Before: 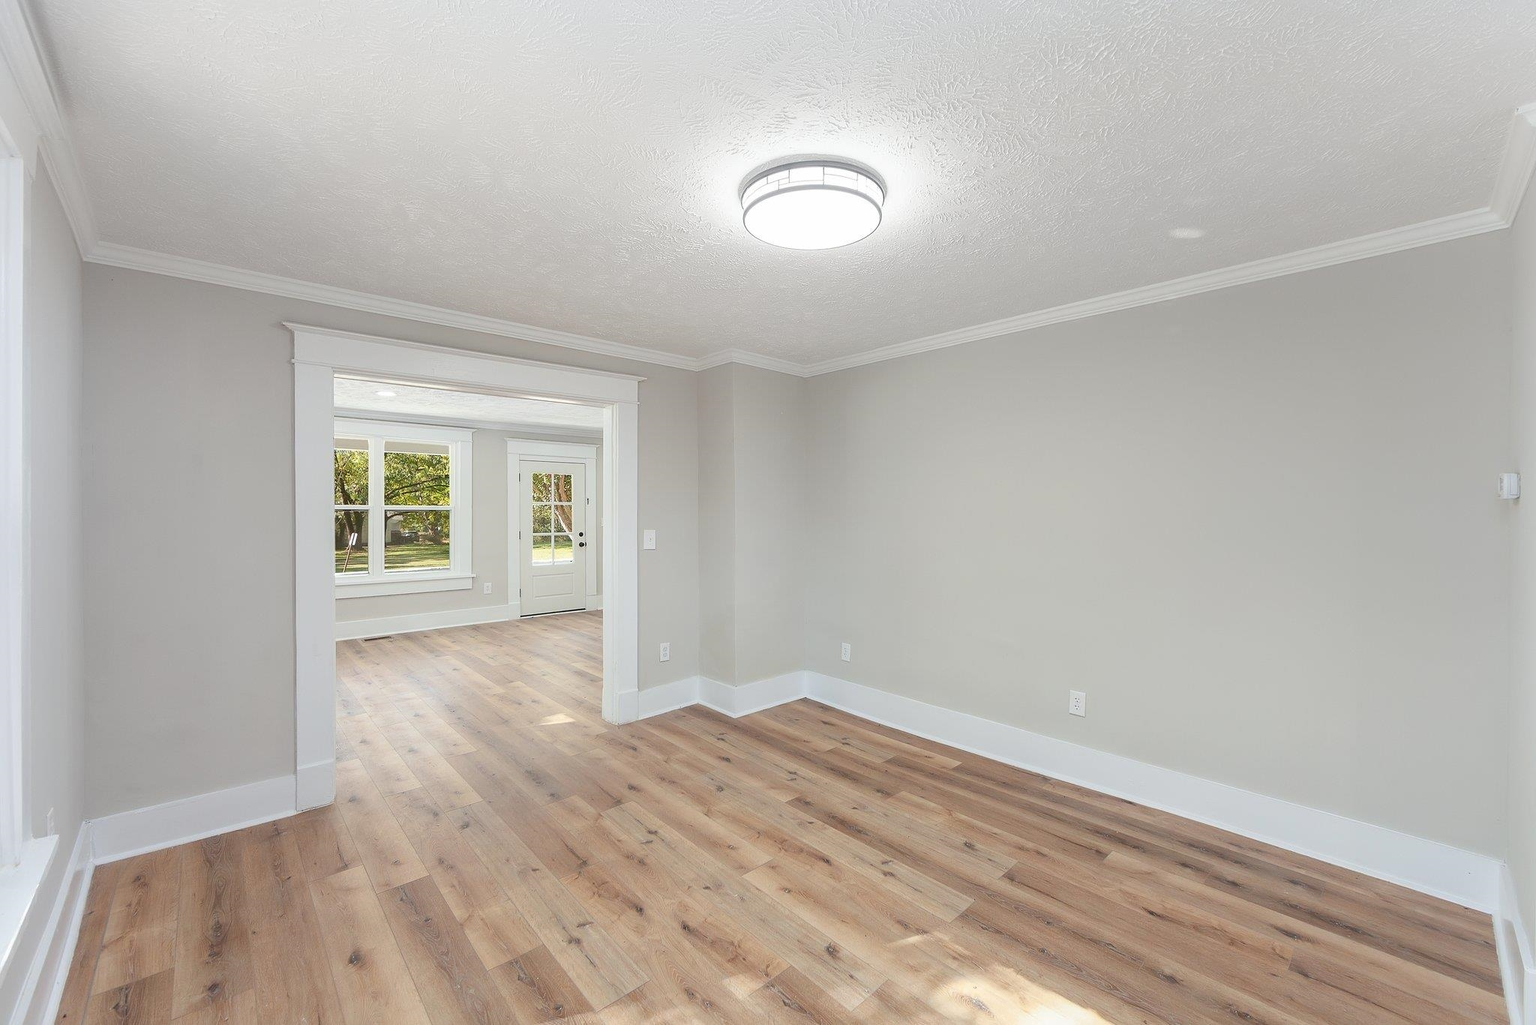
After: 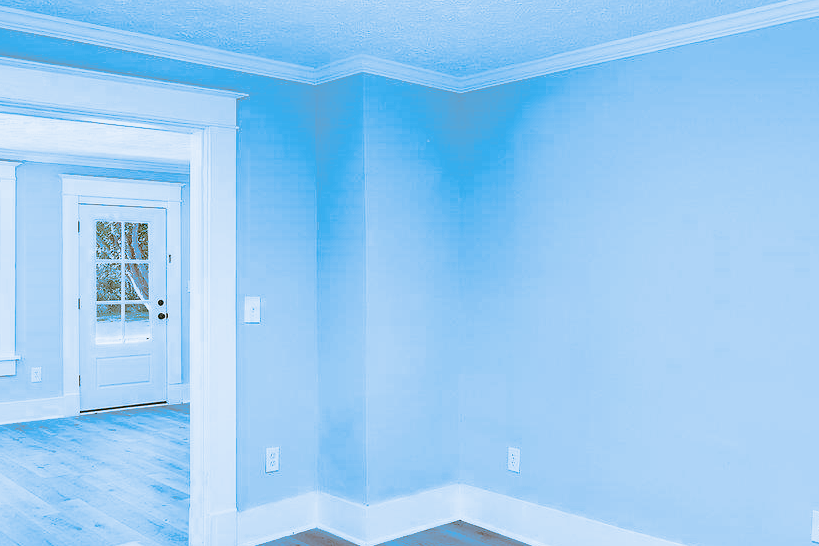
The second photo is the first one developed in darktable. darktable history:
split-toning: shadows › hue 220°, shadows › saturation 0.64, highlights › hue 220°, highlights › saturation 0.64, balance 0, compress 5.22%
crop: left 30%, top 30%, right 30%, bottom 30%
tone curve: curves: ch0 [(0, 0.023) (0.087, 0.065) (0.184, 0.168) (0.45, 0.54) (0.57, 0.683) (0.706, 0.841) (0.877, 0.948) (1, 0.984)]; ch1 [(0, 0) (0.388, 0.369) (0.447, 0.447) (0.505, 0.5) (0.534, 0.535) (0.563, 0.563) (0.579, 0.59) (0.644, 0.663) (1, 1)]; ch2 [(0, 0) (0.301, 0.259) (0.385, 0.395) (0.492, 0.496) (0.518, 0.537) (0.583, 0.605) (0.673, 0.667) (1, 1)], color space Lab, independent channels, preserve colors none
